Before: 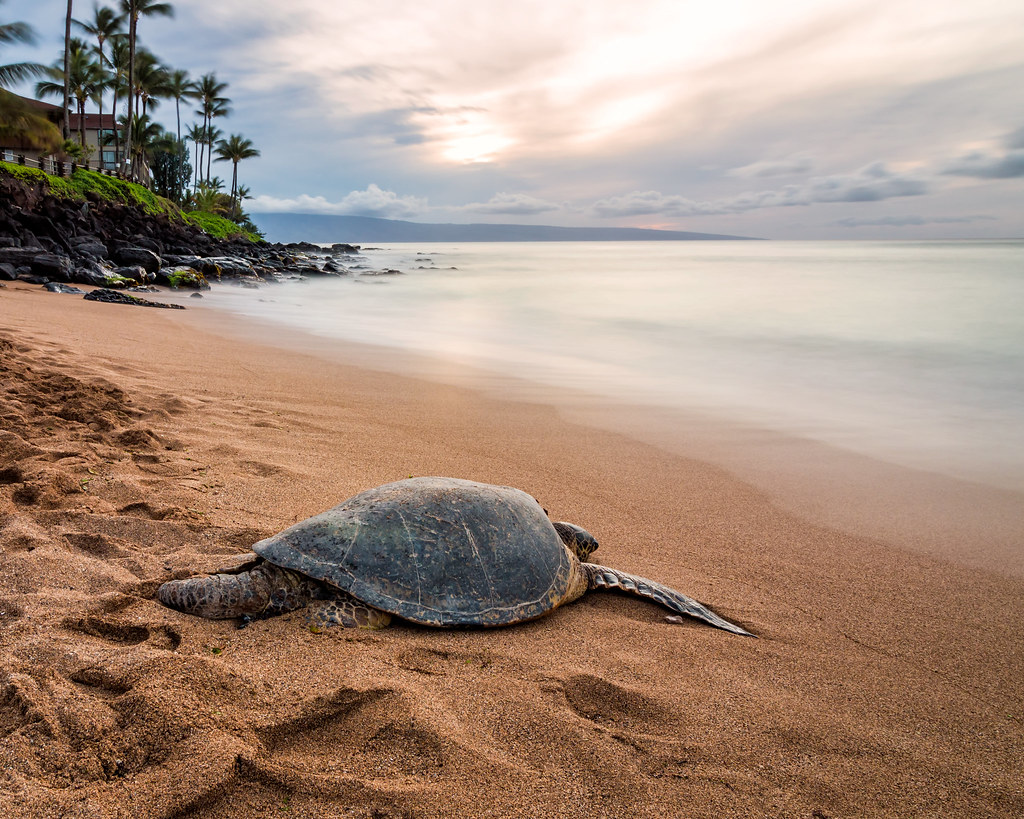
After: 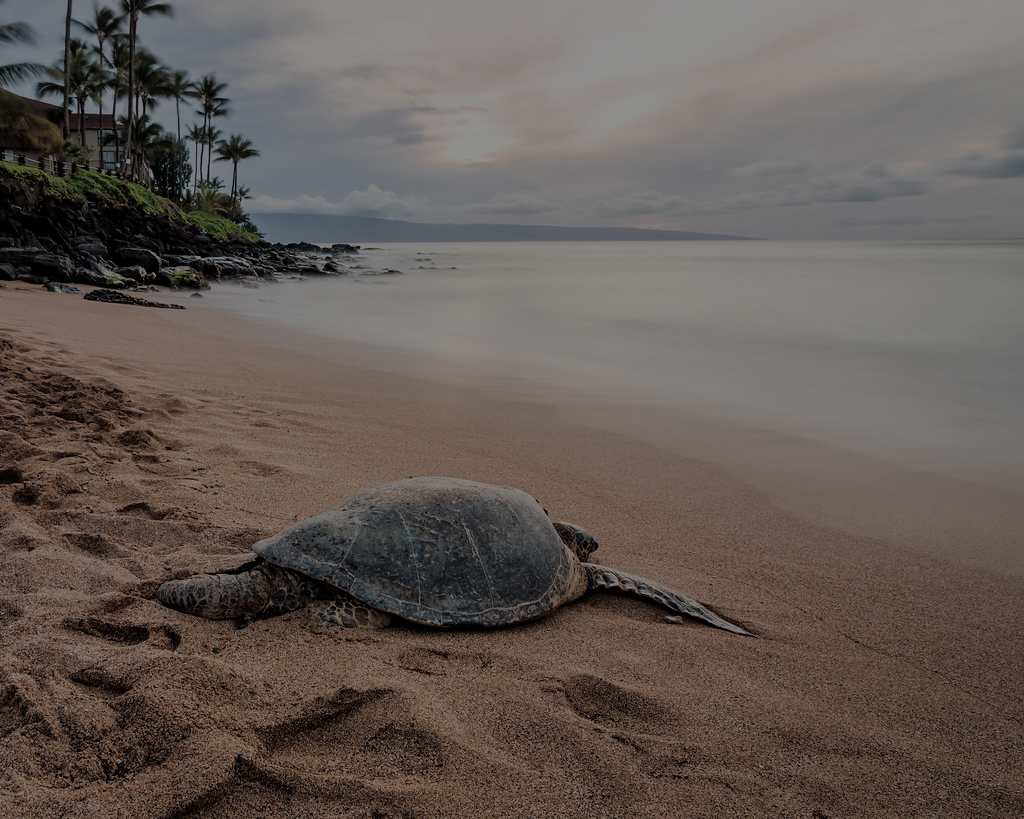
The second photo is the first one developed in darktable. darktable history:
exposure: exposure -2.446 EV, compensate highlight preservation false
tone curve: curves: ch0 [(0, 0) (0.004, 0.008) (0.077, 0.156) (0.169, 0.29) (0.774, 0.774) (0.988, 0.926)], color space Lab, linked channels, preserve colors none
color correction: saturation 0.5
